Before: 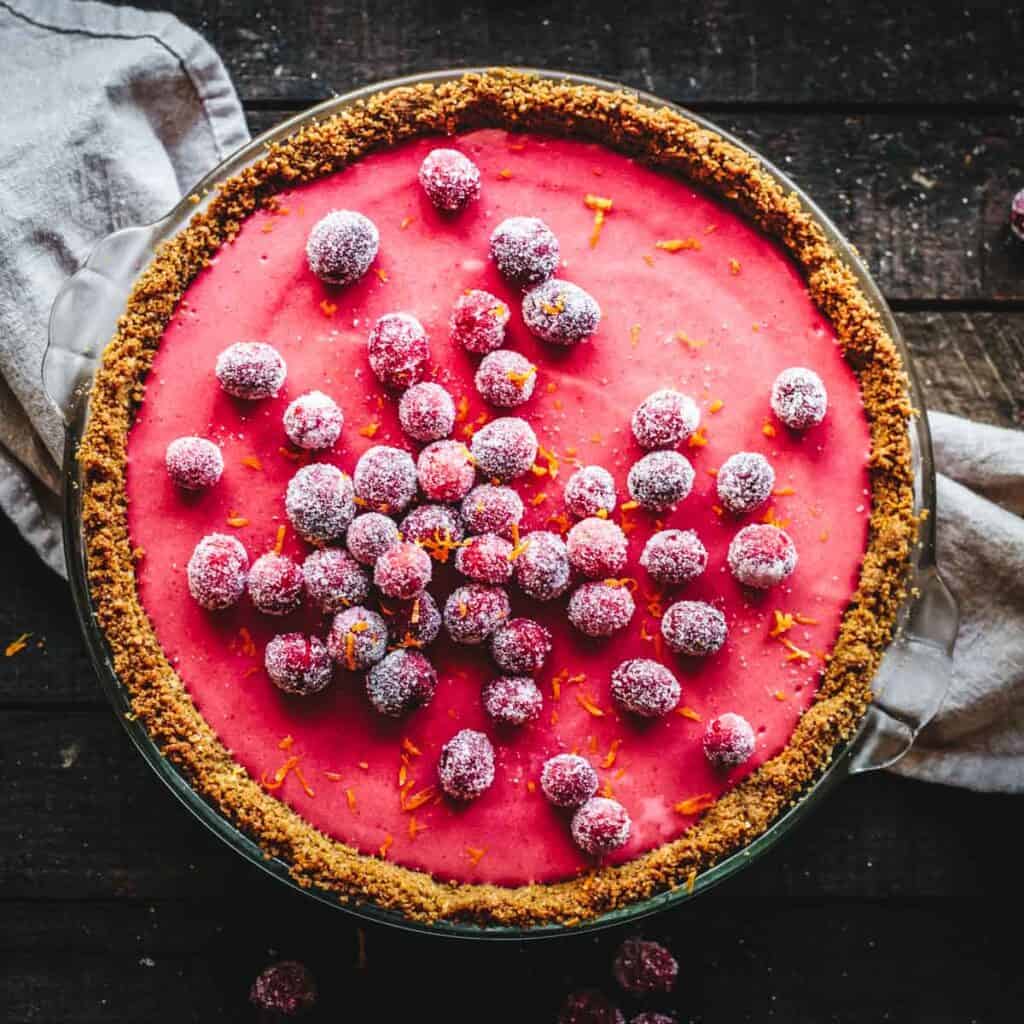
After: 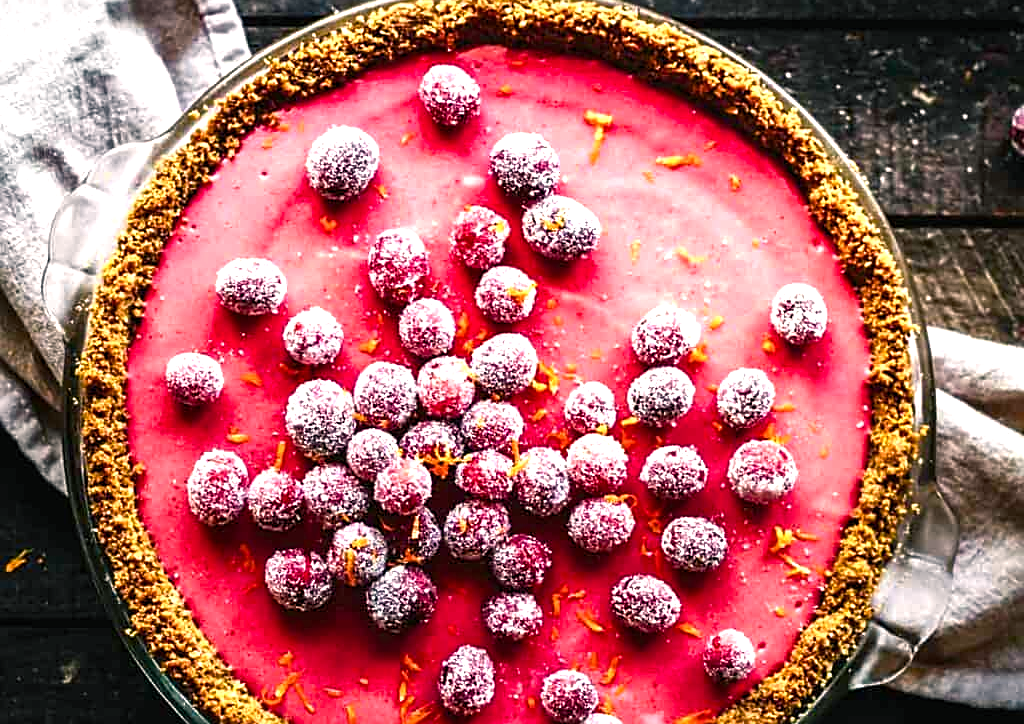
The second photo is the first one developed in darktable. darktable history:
sharpen: on, module defaults
crop and rotate: top 8.293%, bottom 20.996%
exposure: exposure 0.197 EV, compensate highlight preservation false
color balance rgb: shadows lift › chroma 2%, shadows lift › hue 185.64°, power › luminance 1.48%, highlights gain › chroma 3%, highlights gain › hue 54.51°, global offset › luminance -0.4%, perceptual saturation grading › highlights -18.47%, perceptual saturation grading › mid-tones 6.62%, perceptual saturation grading › shadows 28.22%, perceptual brilliance grading › highlights 15.68%, perceptual brilliance grading › shadows -14.29%, global vibrance 25.96%, contrast 6.45%
